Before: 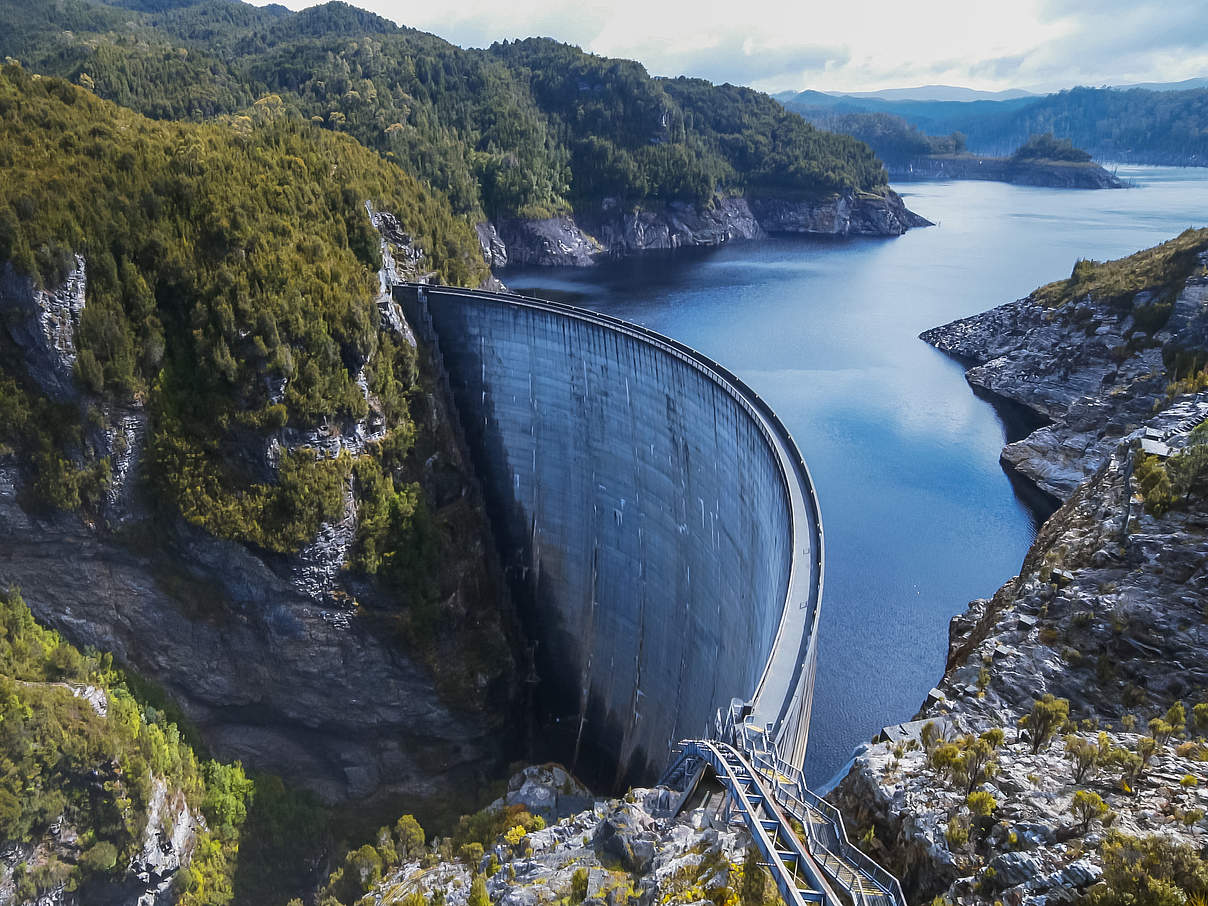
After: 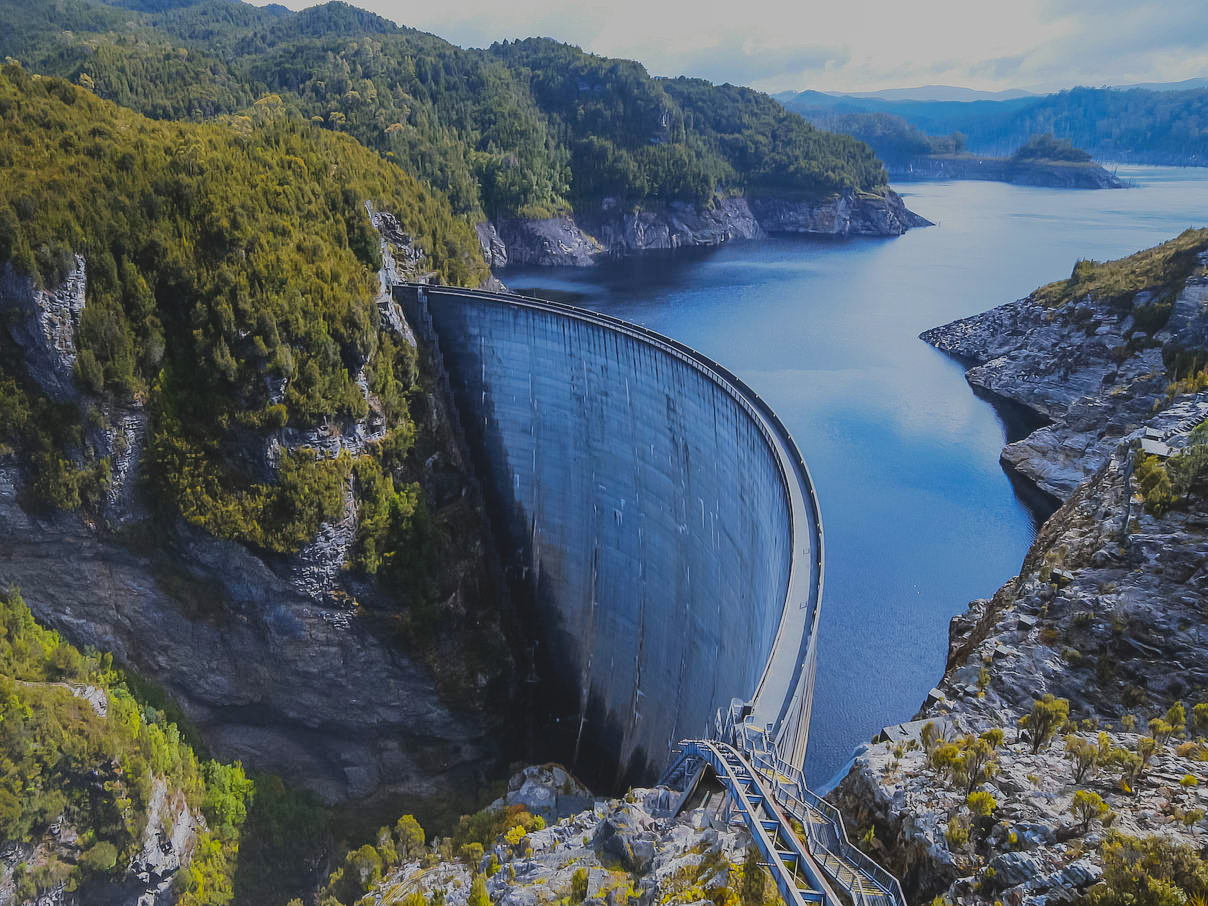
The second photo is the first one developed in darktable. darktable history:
filmic rgb: black relative exposure -7.65 EV, white relative exposure 4.56 EV, hardness 3.61, contrast 0.992, iterations of high-quality reconstruction 0
contrast brightness saturation: contrast -0.184, saturation 0.187
